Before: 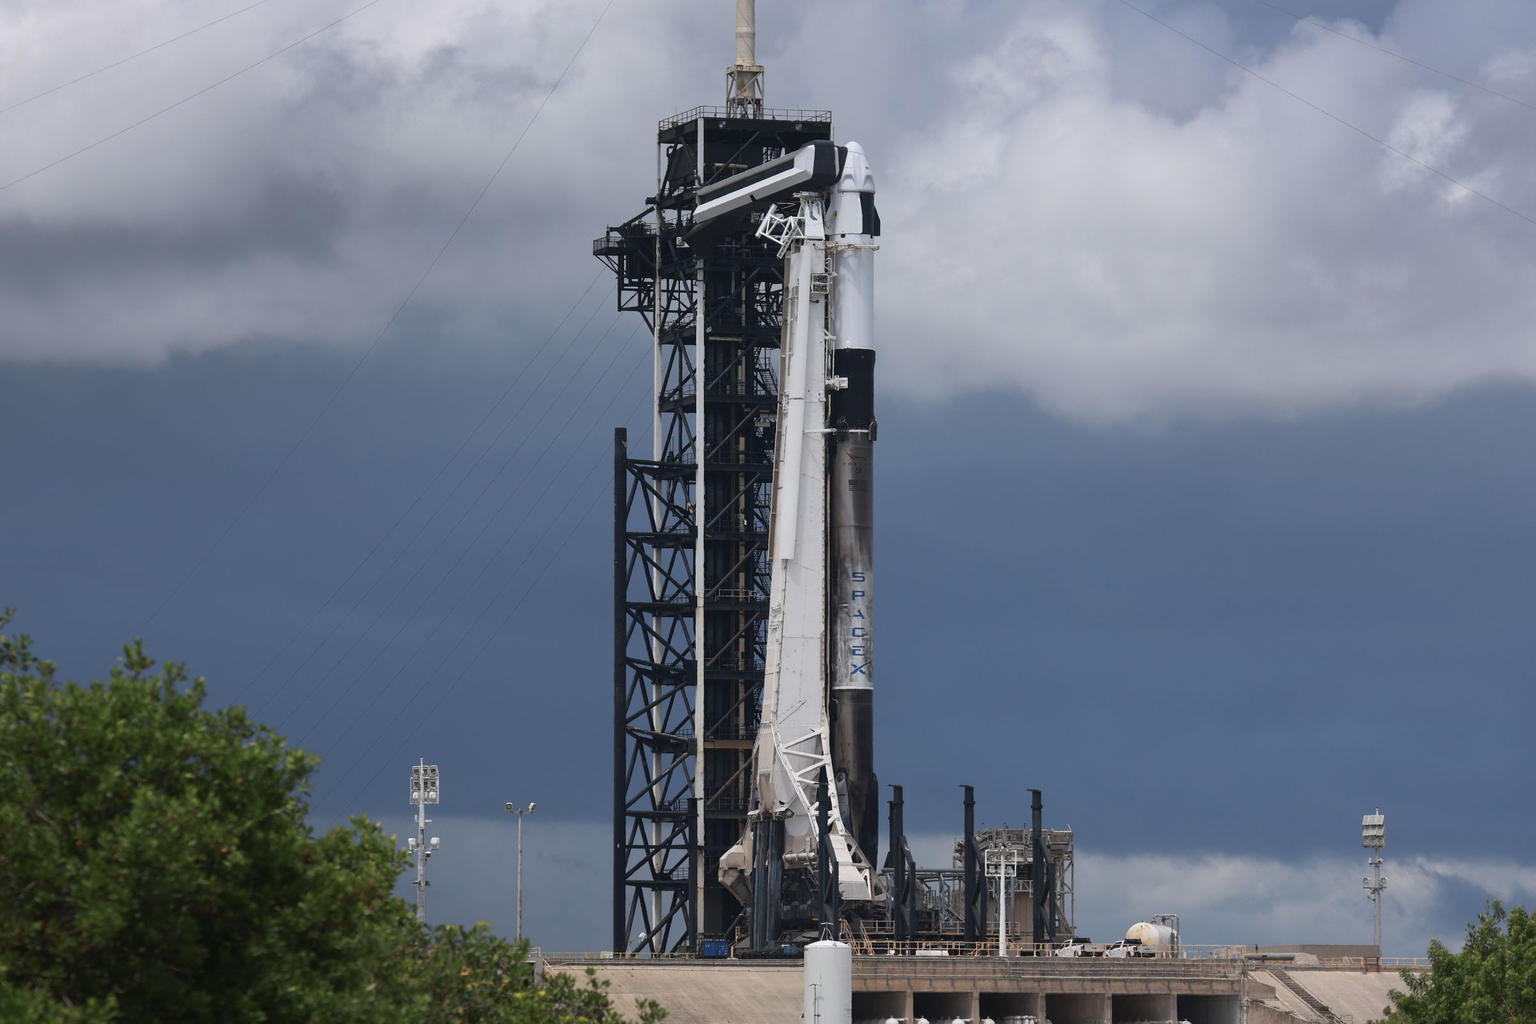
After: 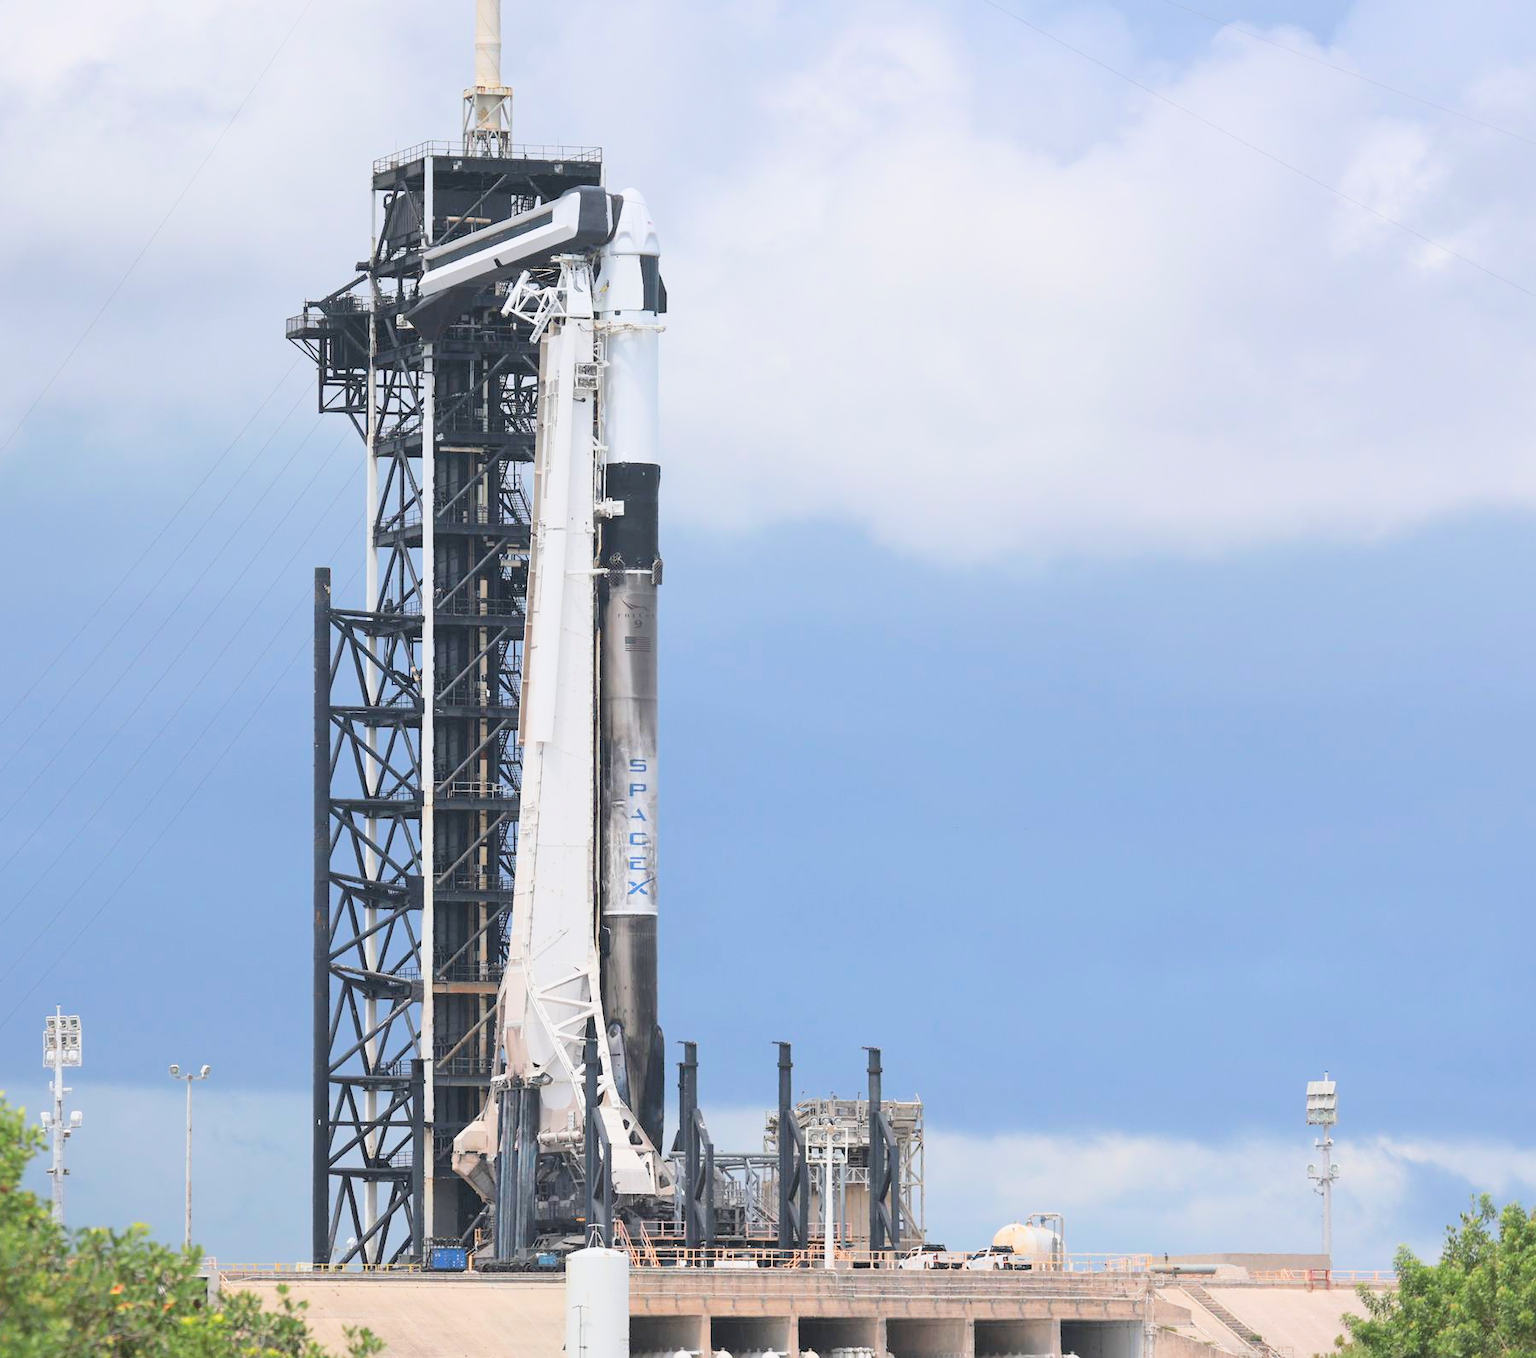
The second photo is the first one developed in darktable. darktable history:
exposure: black level correction 0, exposure 1.2 EV, compensate highlight preservation false
filmic rgb: black relative exposure -7.65 EV, white relative exposure 4.56 EV, hardness 3.61
crop and rotate: left 24.6%
contrast brightness saturation: contrast 0.1, brightness 0.3, saturation 0.14
